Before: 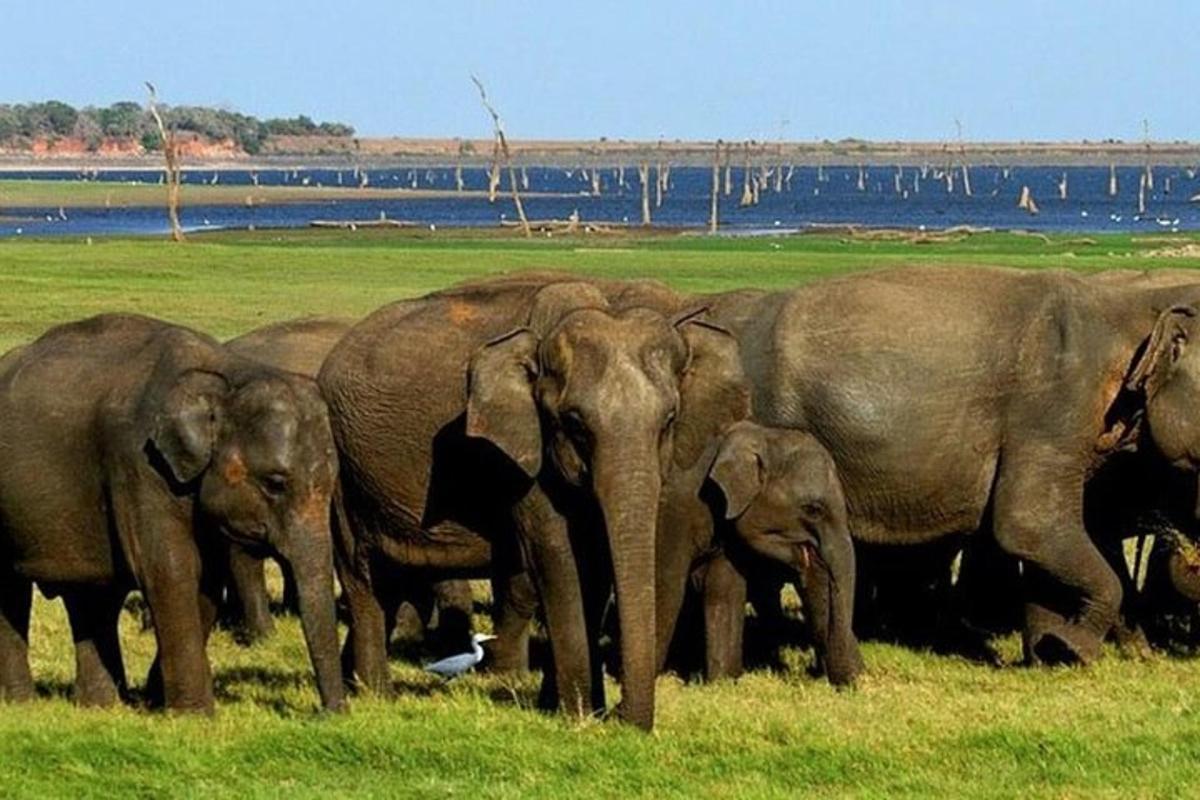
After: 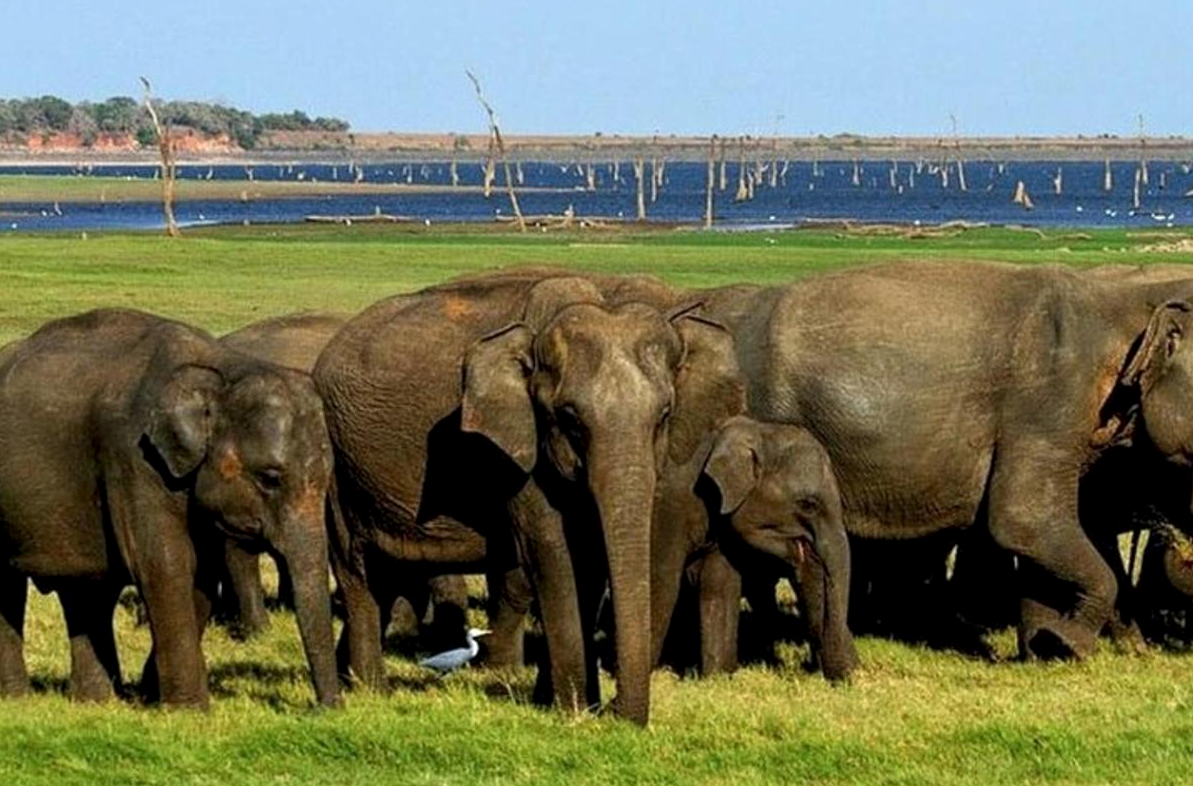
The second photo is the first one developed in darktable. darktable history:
local contrast: highlights 104%, shadows 103%, detail 119%, midtone range 0.2
crop: left 0.431%, top 0.741%, right 0.139%, bottom 0.921%
